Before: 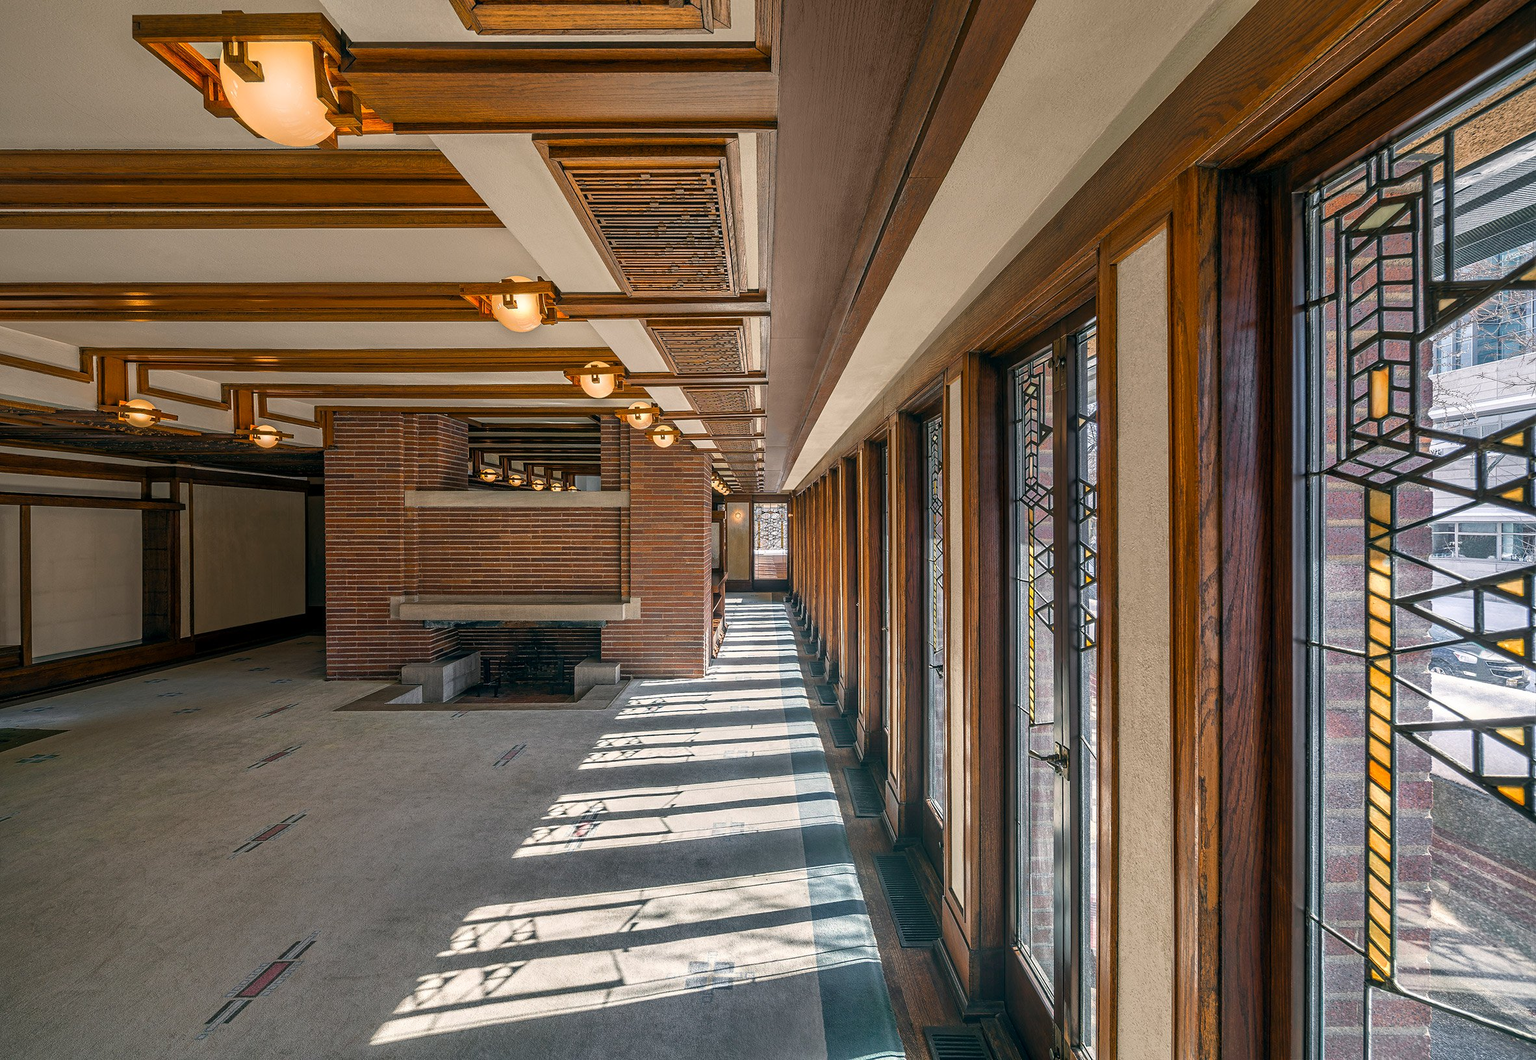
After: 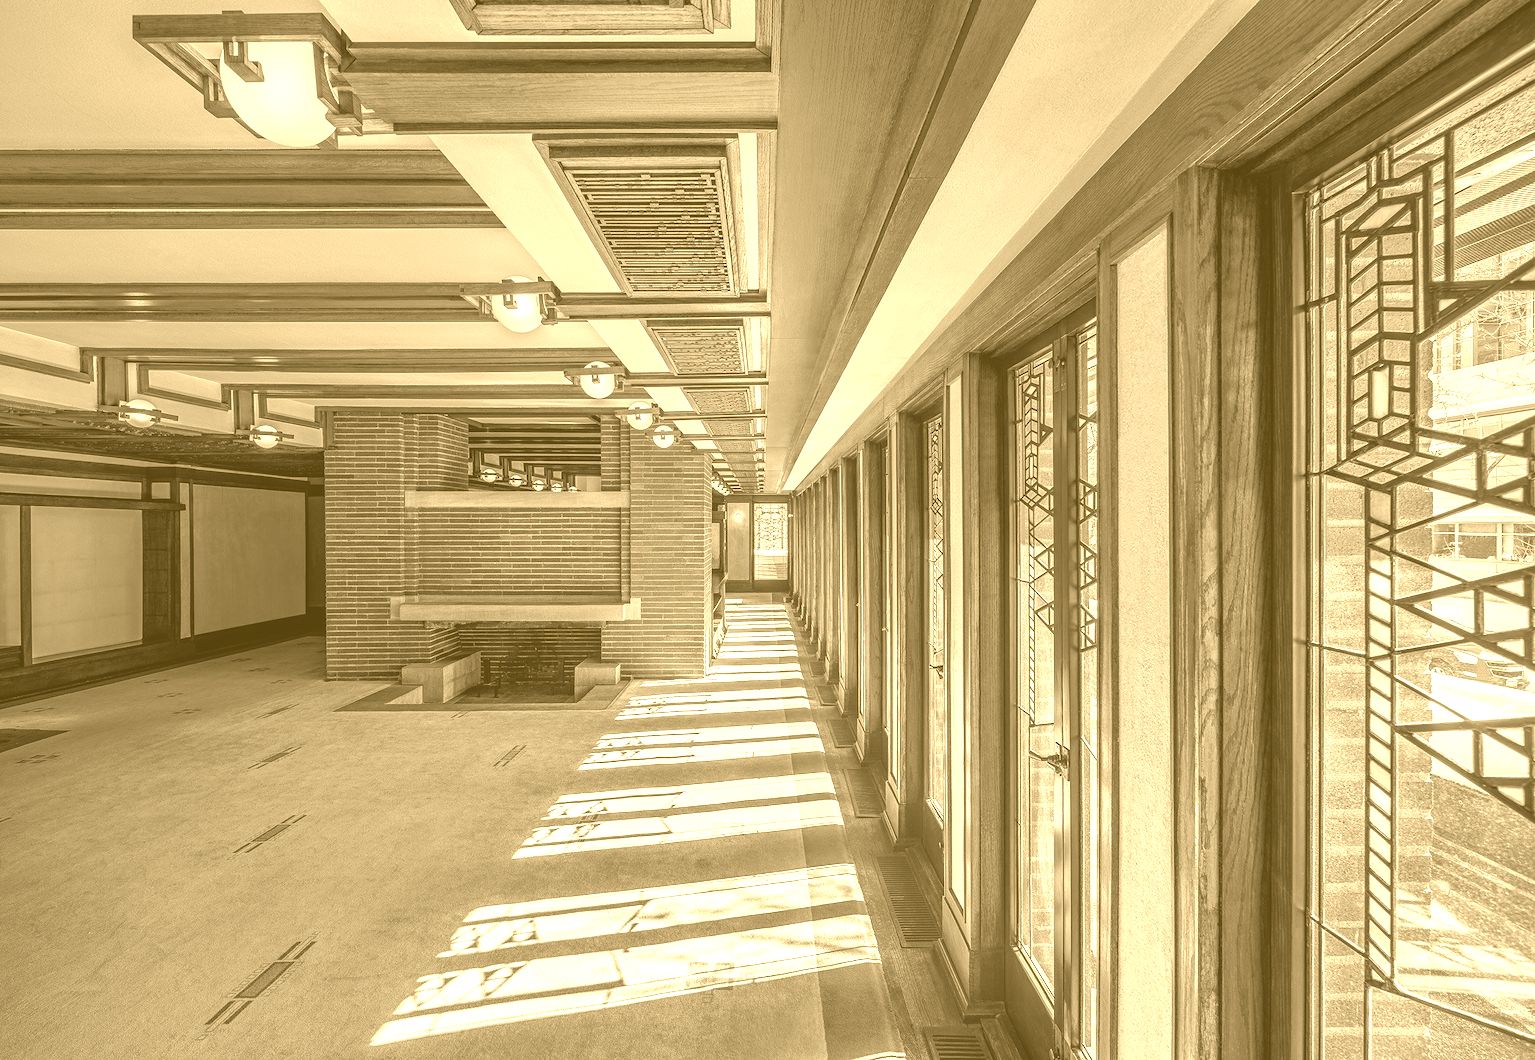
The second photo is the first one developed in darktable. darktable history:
colorize: hue 36°, source mix 100%
local contrast: detail 110%
